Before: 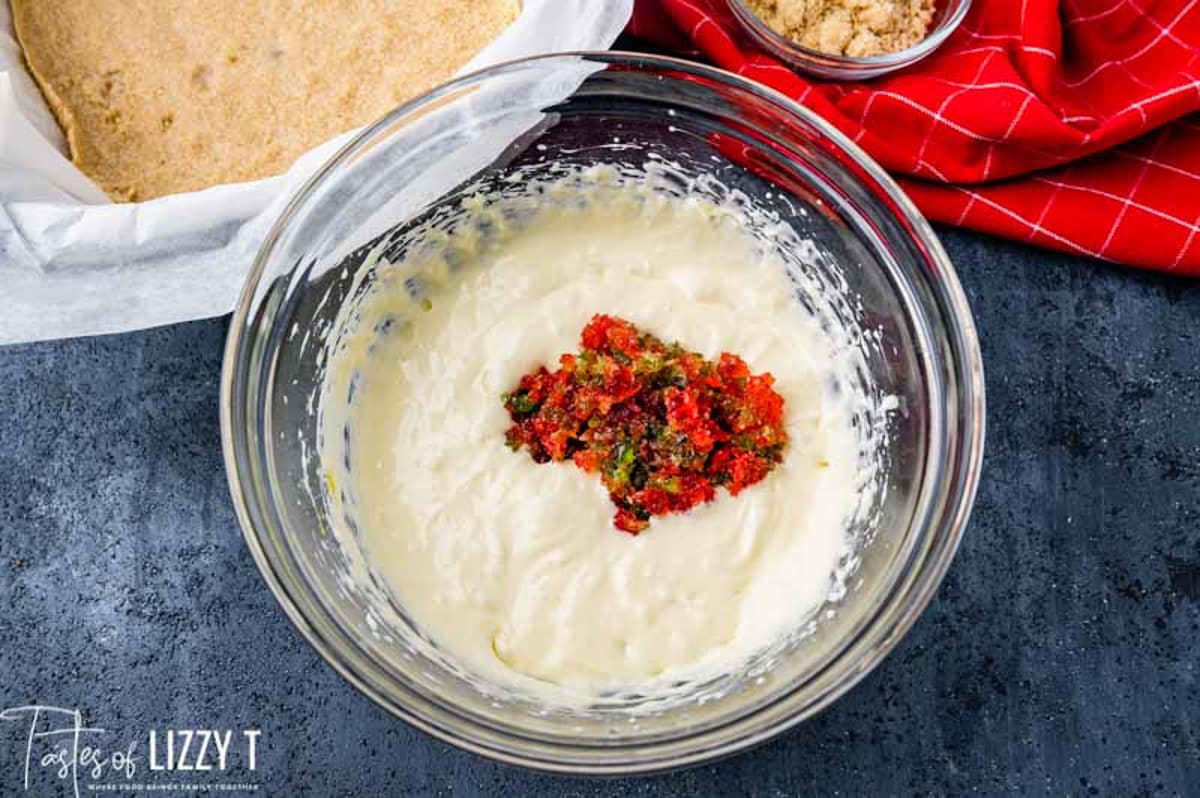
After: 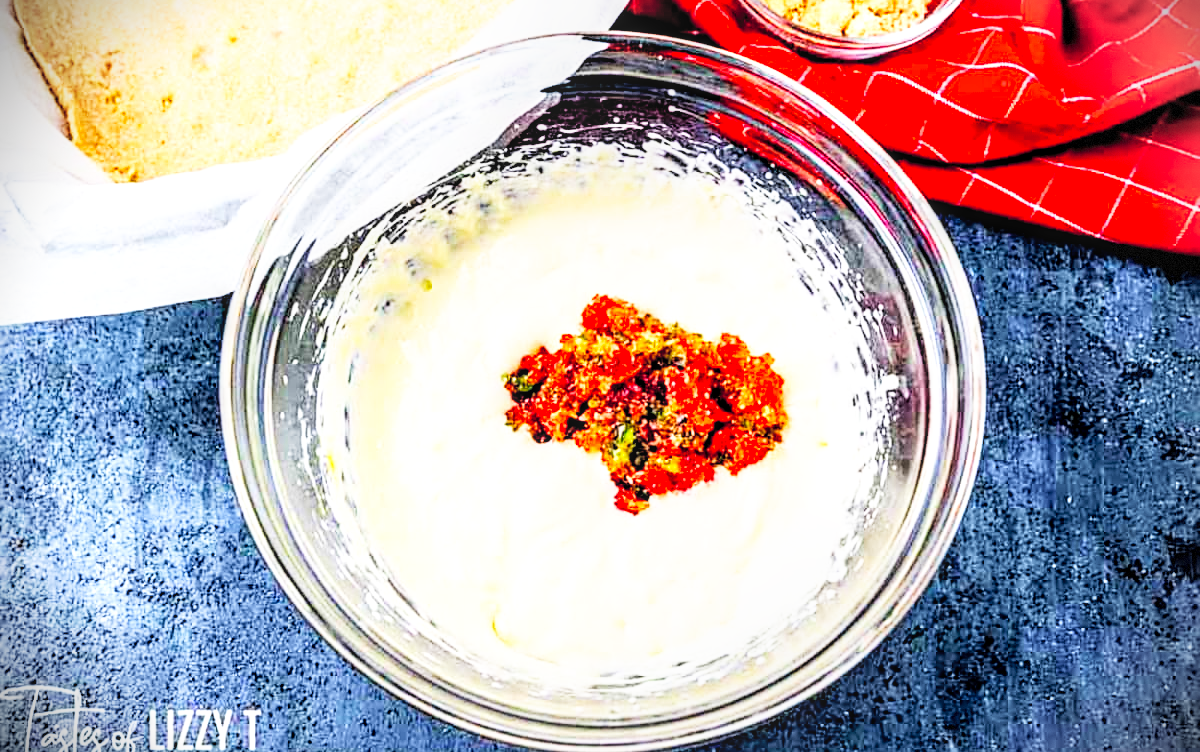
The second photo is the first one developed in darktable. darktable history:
crop and rotate: top 2.614%, bottom 3.056%
contrast brightness saturation: contrast 0.104, brightness 0.301, saturation 0.149
local contrast: detail 130%
sharpen: on, module defaults
exposure: black level correction 0.009, compensate exposure bias true, compensate highlight preservation false
base curve: curves: ch0 [(0, 0) (0.007, 0.004) (0.027, 0.03) (0.046, 0.07) (0.207, 0.54) (0.442, 0.872) (0.673, 0.972) (1, 1)], preserve colors none
vignetting: fall-off start 88.96%, fall-off radius 44.47%, brightness -0.682, width/height ratio 1.157, dithering 8-bit output
